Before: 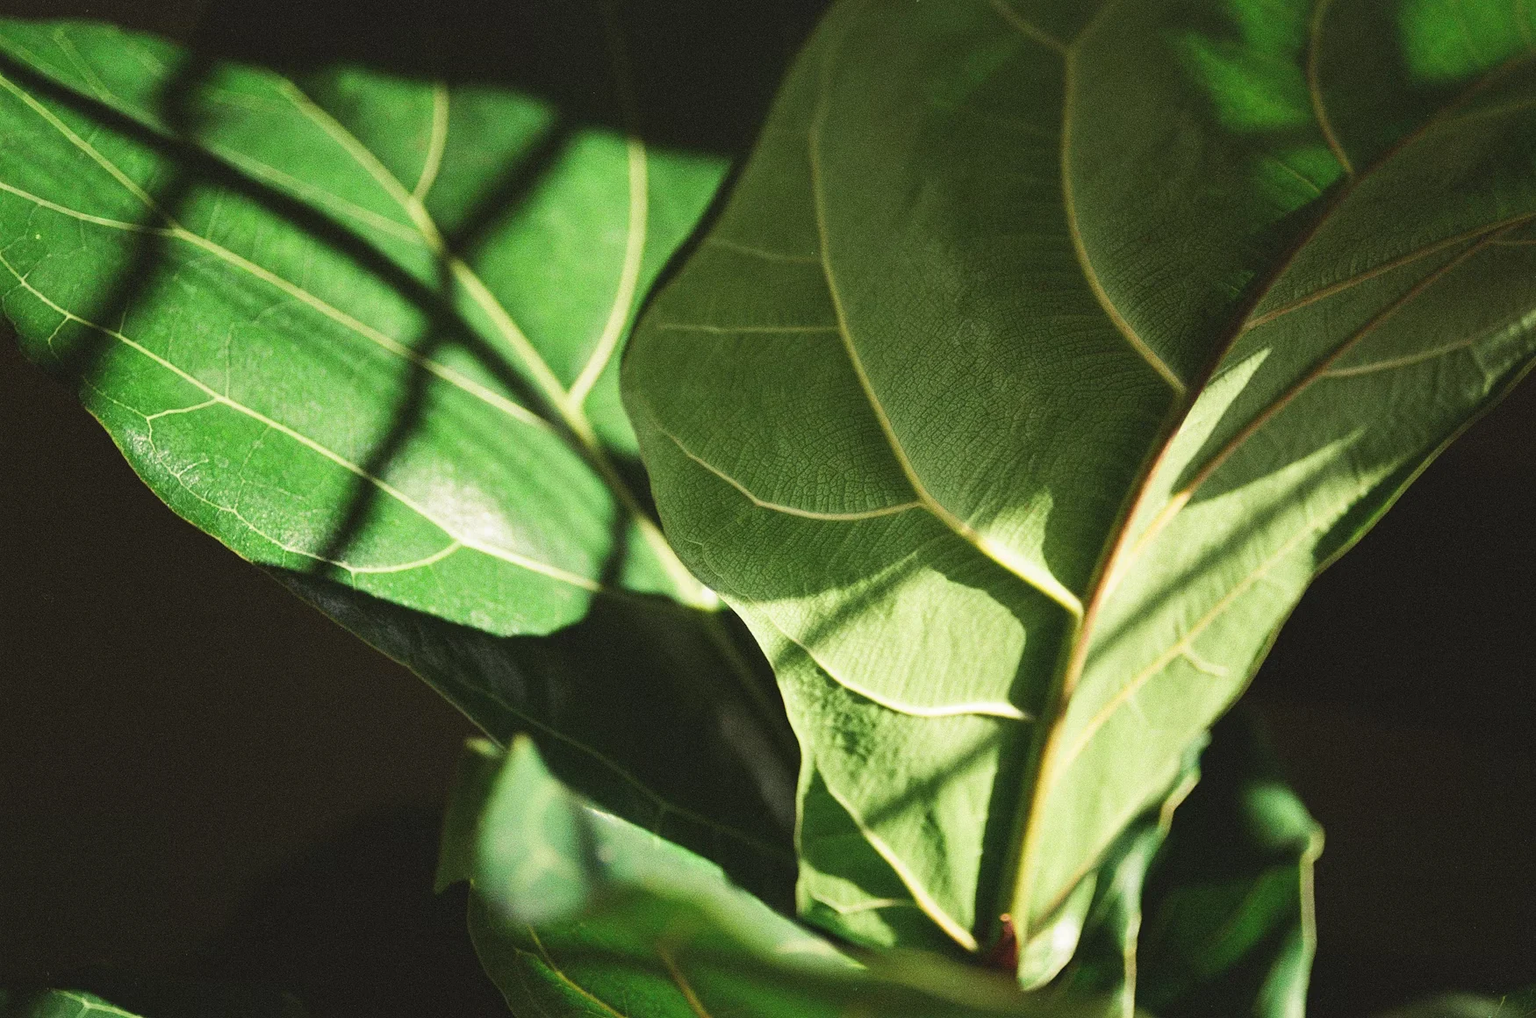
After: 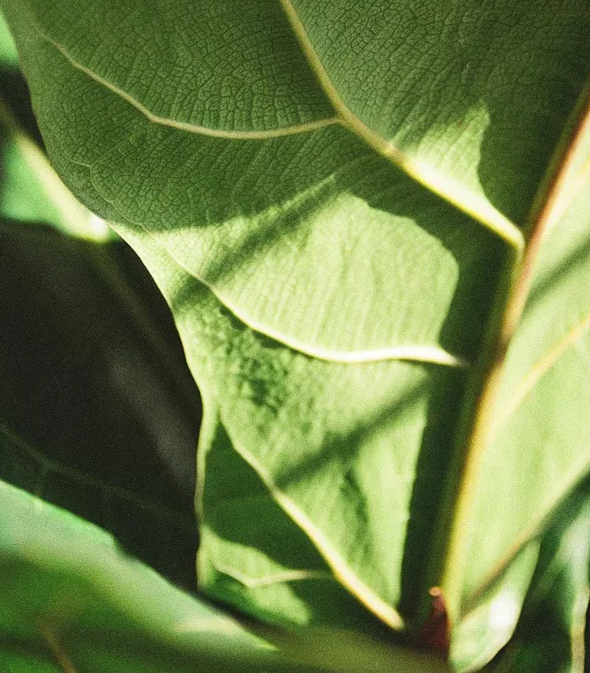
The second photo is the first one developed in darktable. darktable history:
color calibration: illuminant same as pipeline (D50), adaptation none (bypass), x 0.332, y 0.333, temperature 5023.67 K
crop: left 40.614%, top 39.142%, right 25.664%, bottom 2.796%
